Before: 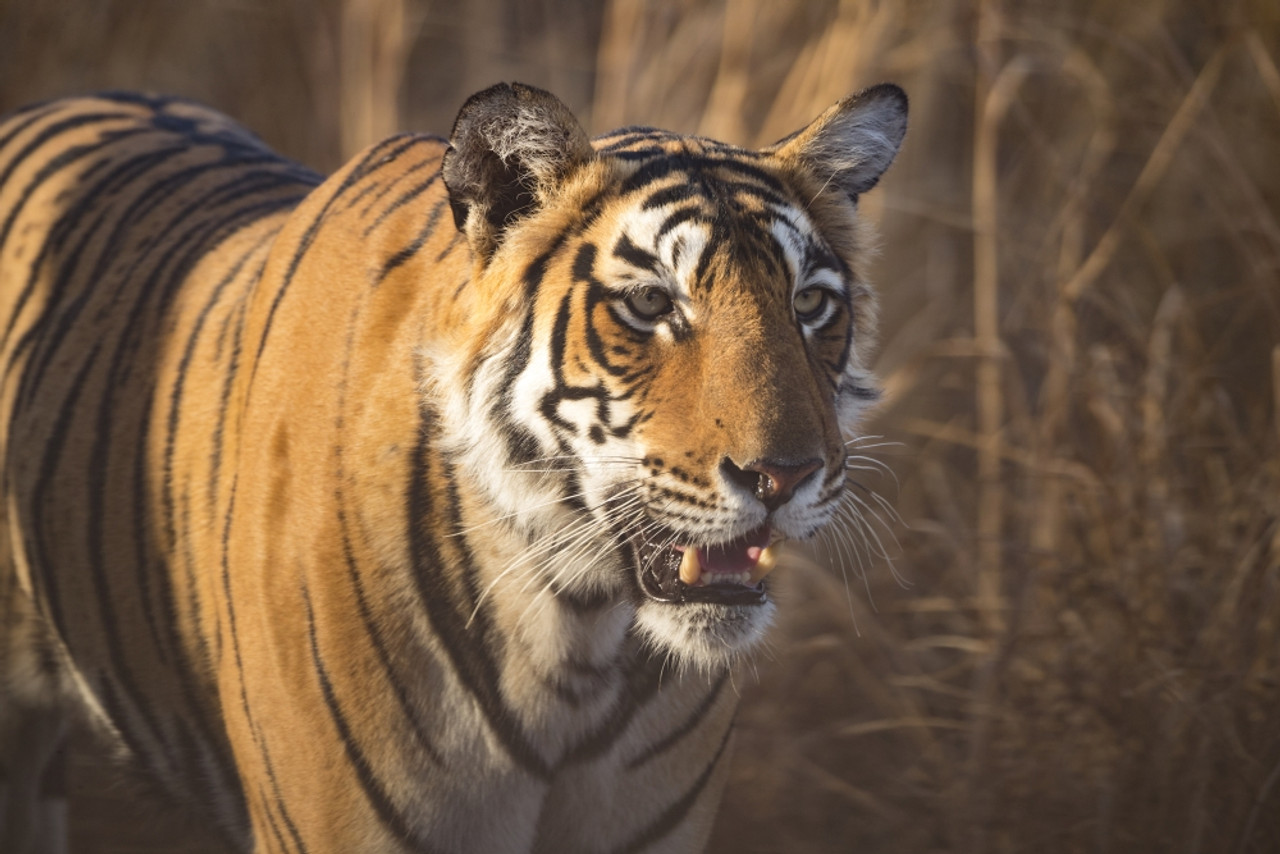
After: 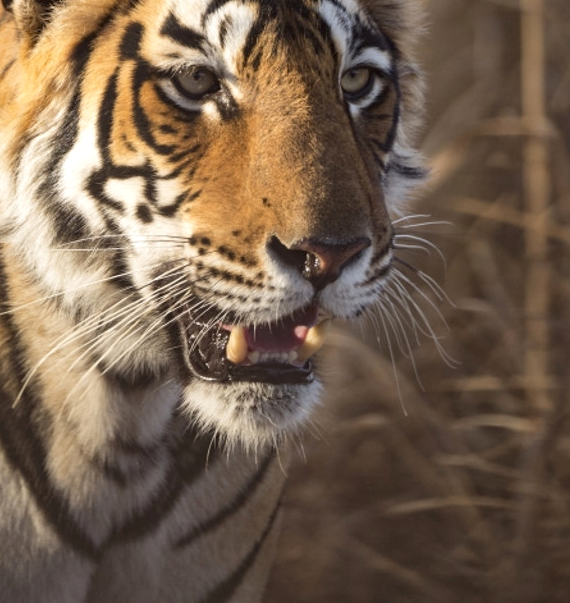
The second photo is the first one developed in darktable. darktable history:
local contrast: mode bilateral grid, contrast 21, coarseness 49, detail 132%, midtone range 0.2
crop: left 35.431%, top 25.918%, right 19.959%, bottom 3.38%
exposure: black level correction 0.006, compensate exposure bias true, compensate highlight preservation false
